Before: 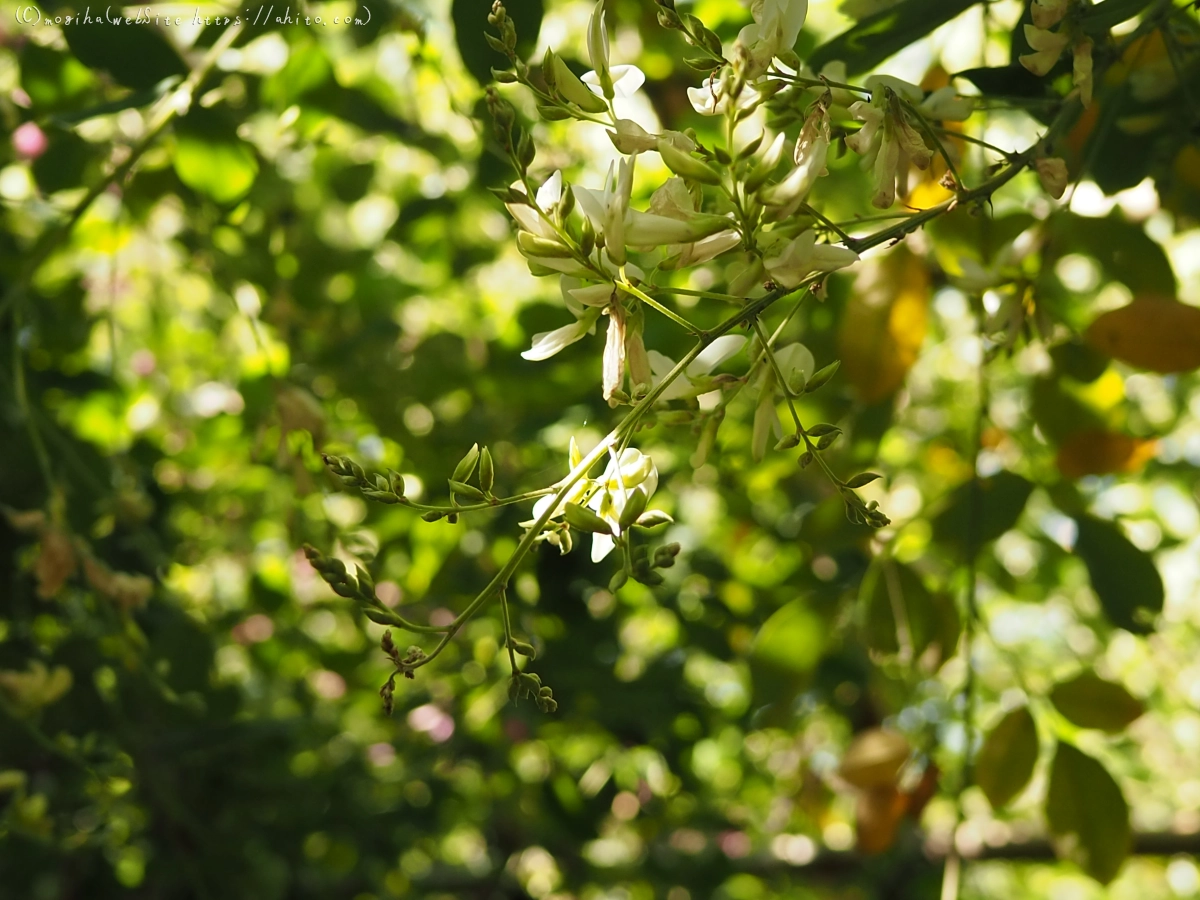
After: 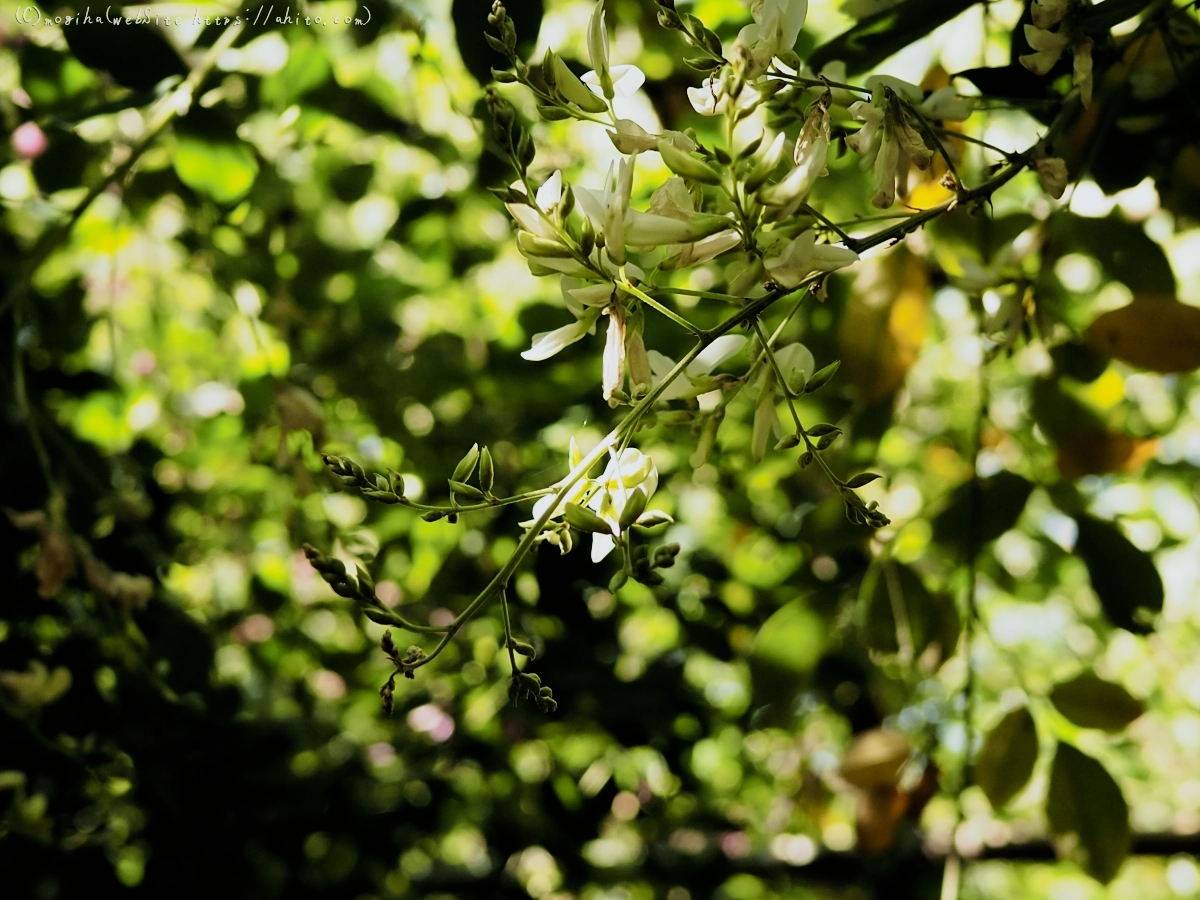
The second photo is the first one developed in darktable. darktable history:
white balance: red 0.976, blue 1.04
filmic rgb: black relative exposure -5 EV, hardness 2.88, contrast 1.4, highlights saturation mix -30%
